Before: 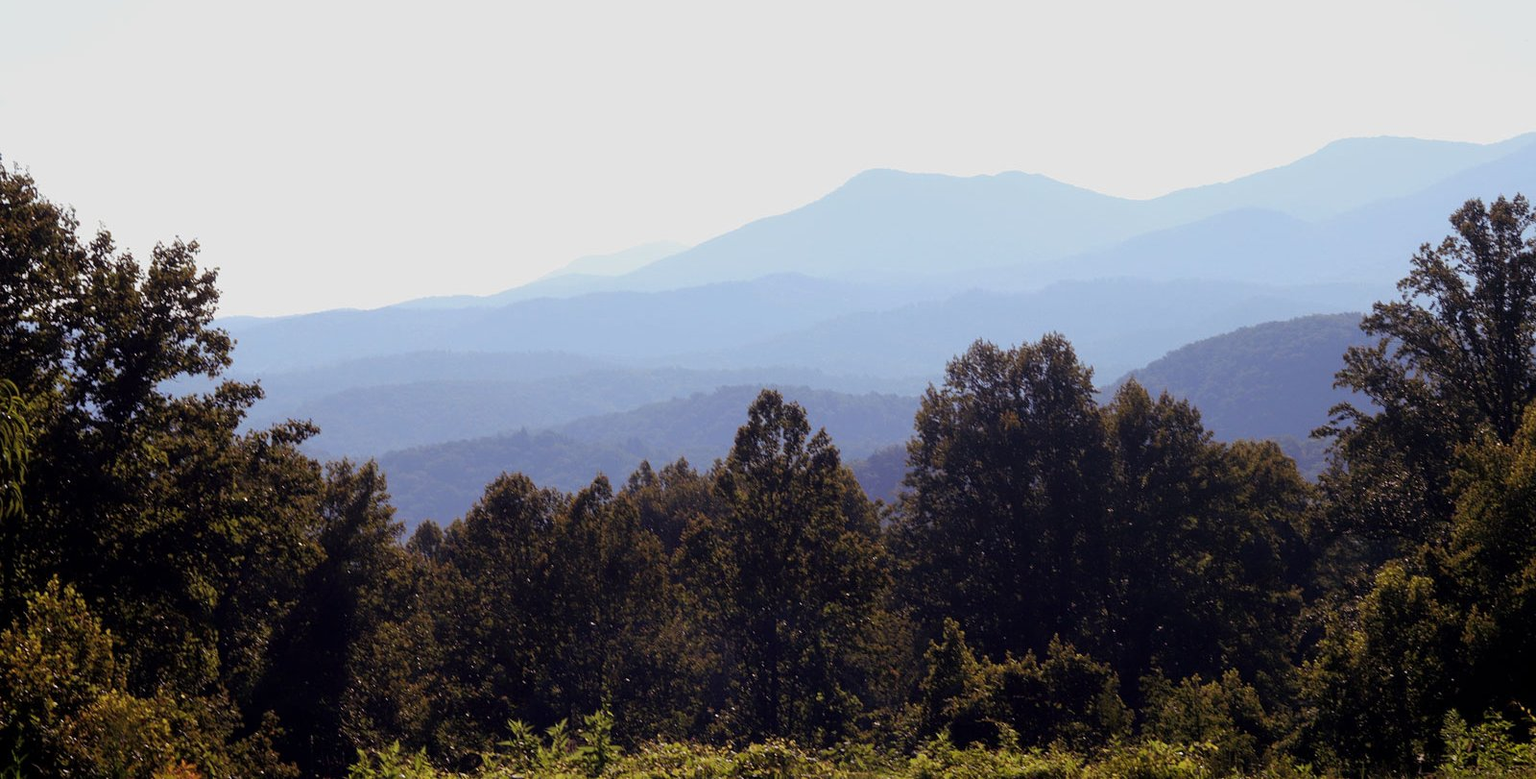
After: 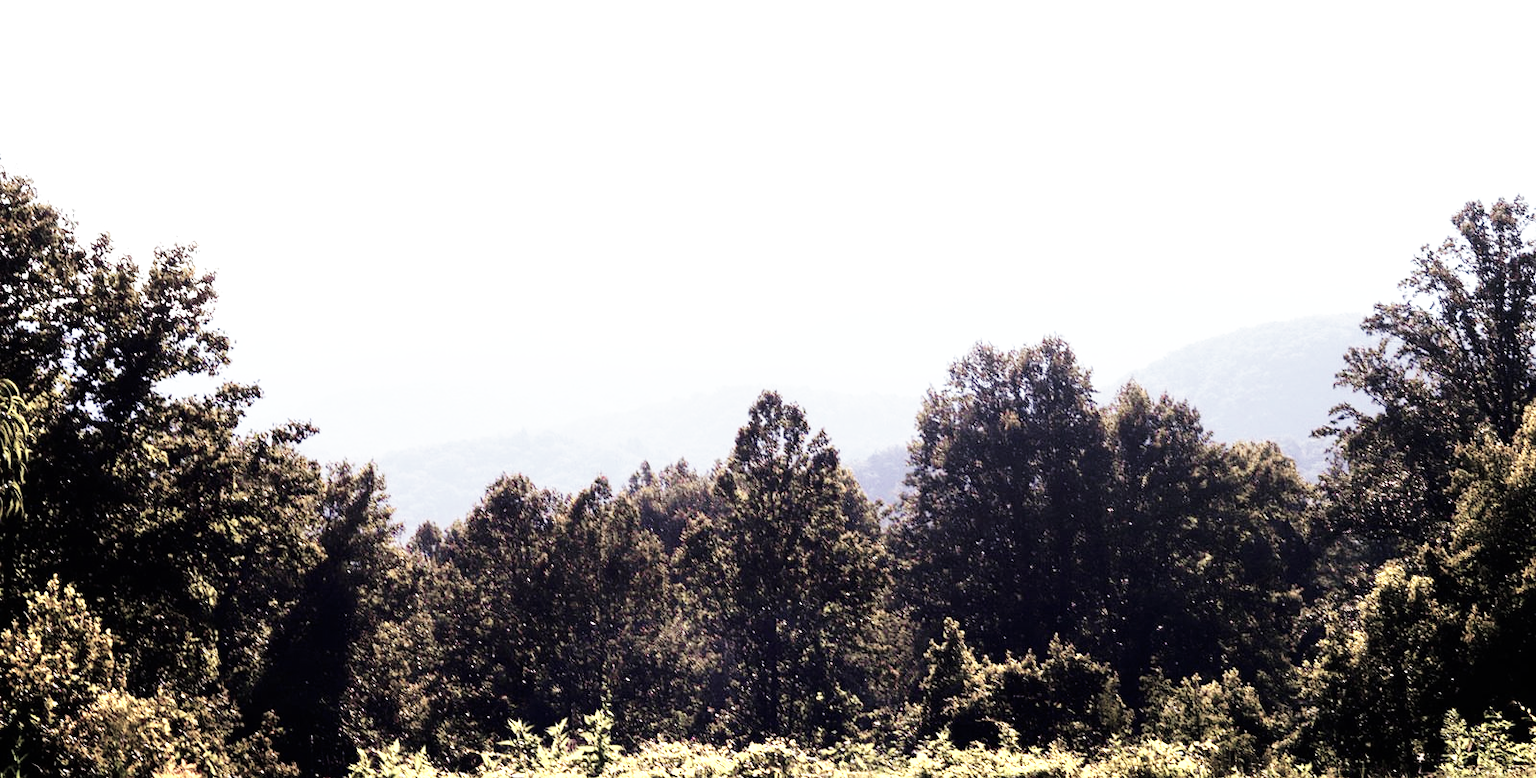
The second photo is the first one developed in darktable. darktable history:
exposure: exposure 1.063 EV, compensate highlight preservation false
base curve: curves: ch0 [(0, 0) (0.007, 0.004) (0.027, 0.03) (0.046, 0.07) (0.207, 0.54) (0.442, 0.872) (0.673, 0.972) (1, 1)], preserve colors none
color zones: curves: ch0 [(0, 0.6) (0.129, 0.585) (0.193, 0.596) (0.429, 0.5) (0.571, 0.5) (0.714, 0.5) (0.857, 0.5) (1, 0.6)]; ch1 [(0, 0.453) (0.112, 0.245) (0.213, 0.252) (0.429, 0.233) (0.571, 0.231) (0.683, 0.242) (0.857, 0.296) (1, 0.453)]
